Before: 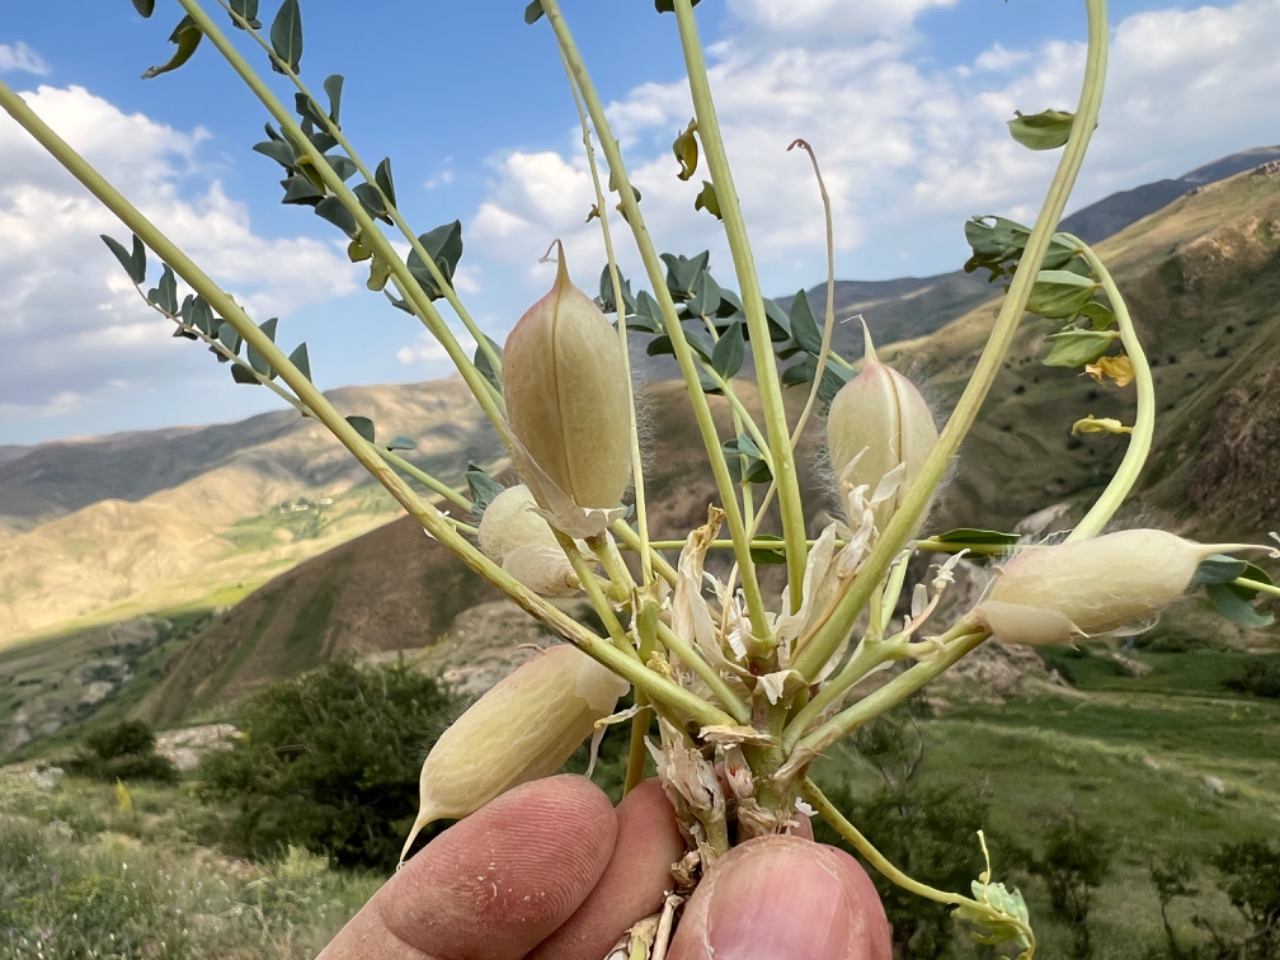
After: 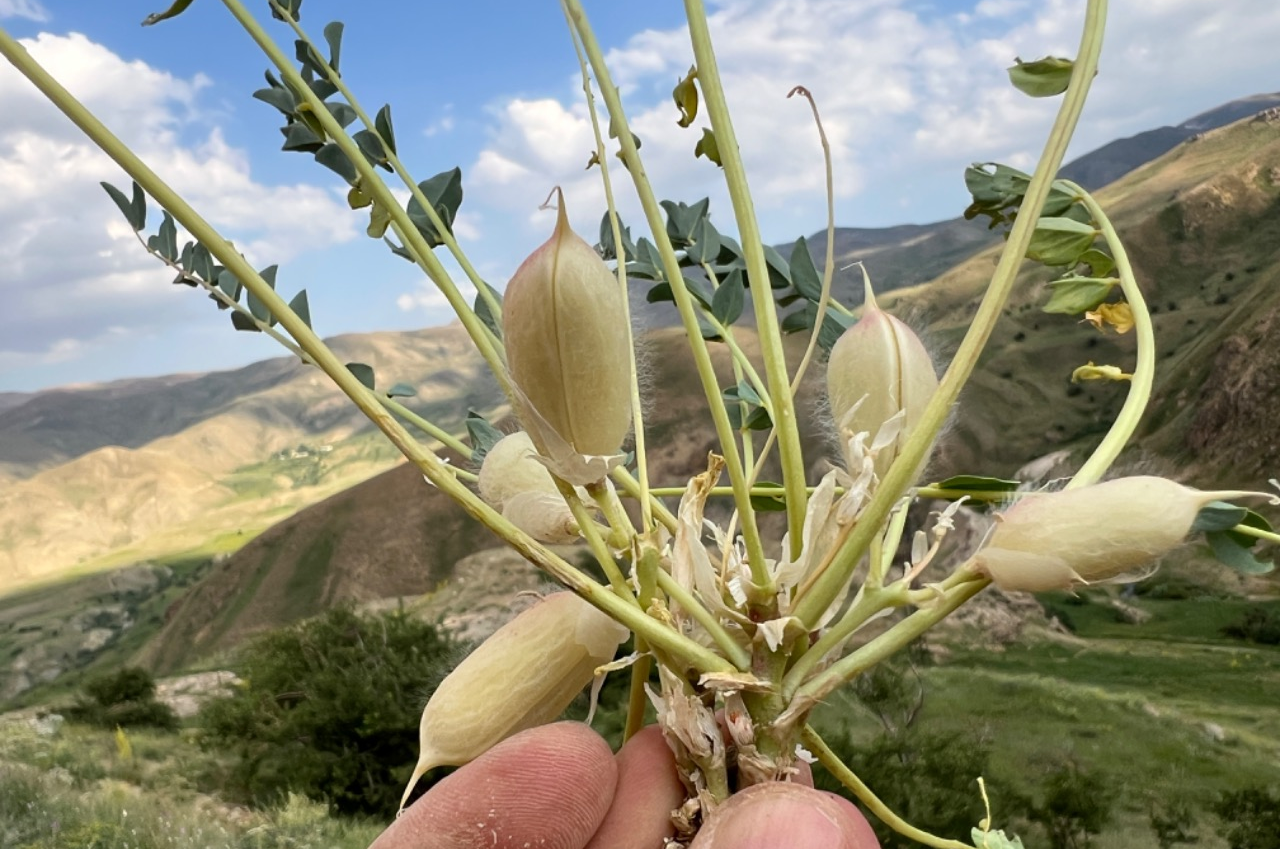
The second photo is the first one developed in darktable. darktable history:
crop and rotate: top 5.589%, bottom 5.895%
levels: levels [0, 0.498, 1]
